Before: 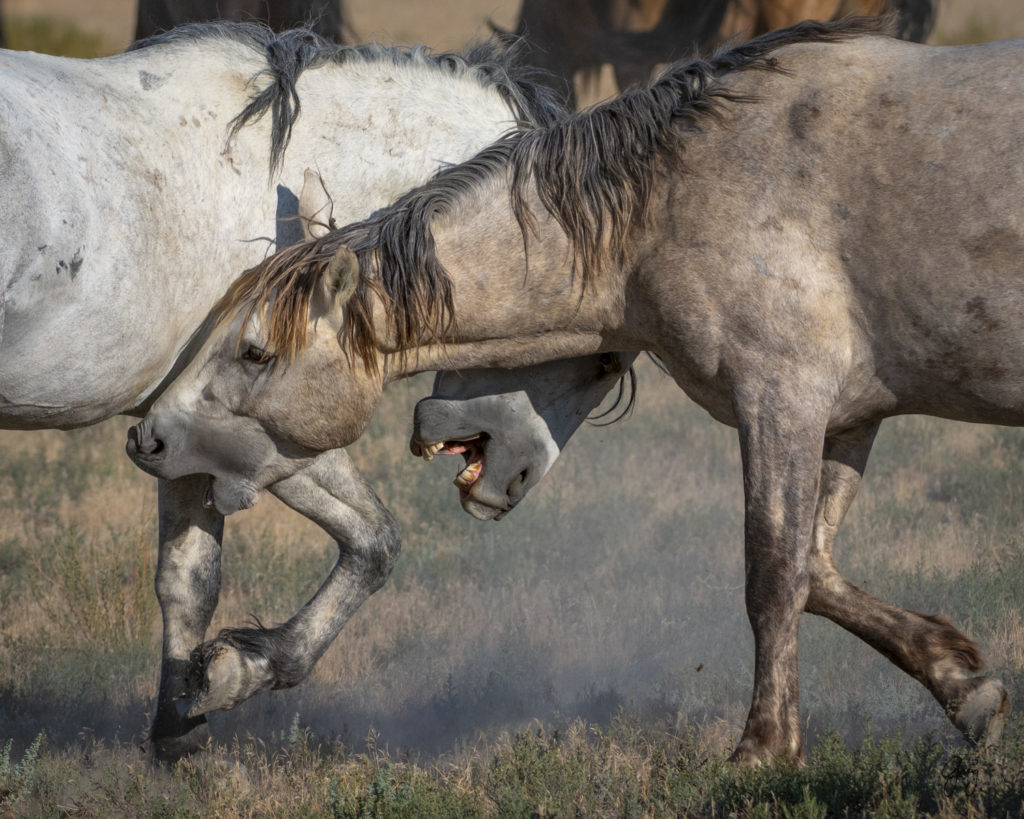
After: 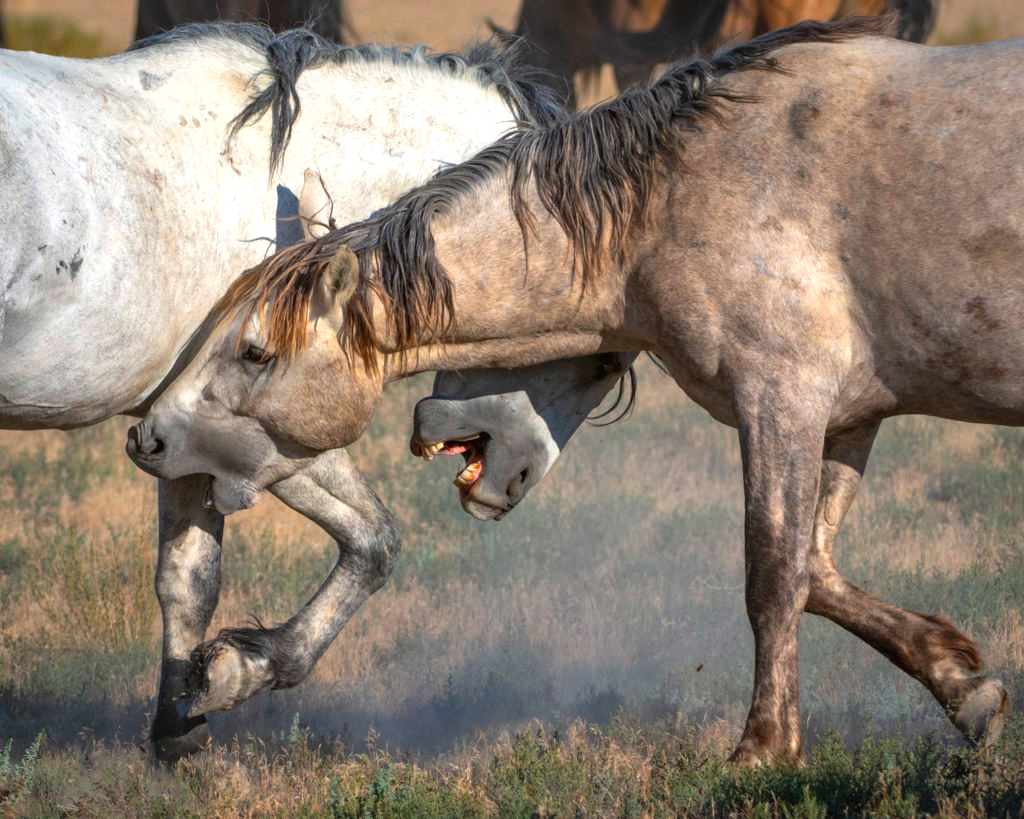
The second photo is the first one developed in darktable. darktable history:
contrast brightness saturation: contrast 0.044, saturation 0.156
exposure: black level correction -0.002, exposure 0.534 EV, compensate highlight preservation false
base curve: curves: ch0 [(0, 0) (0.303, 0.277) (1, 1)], preserve colors none
